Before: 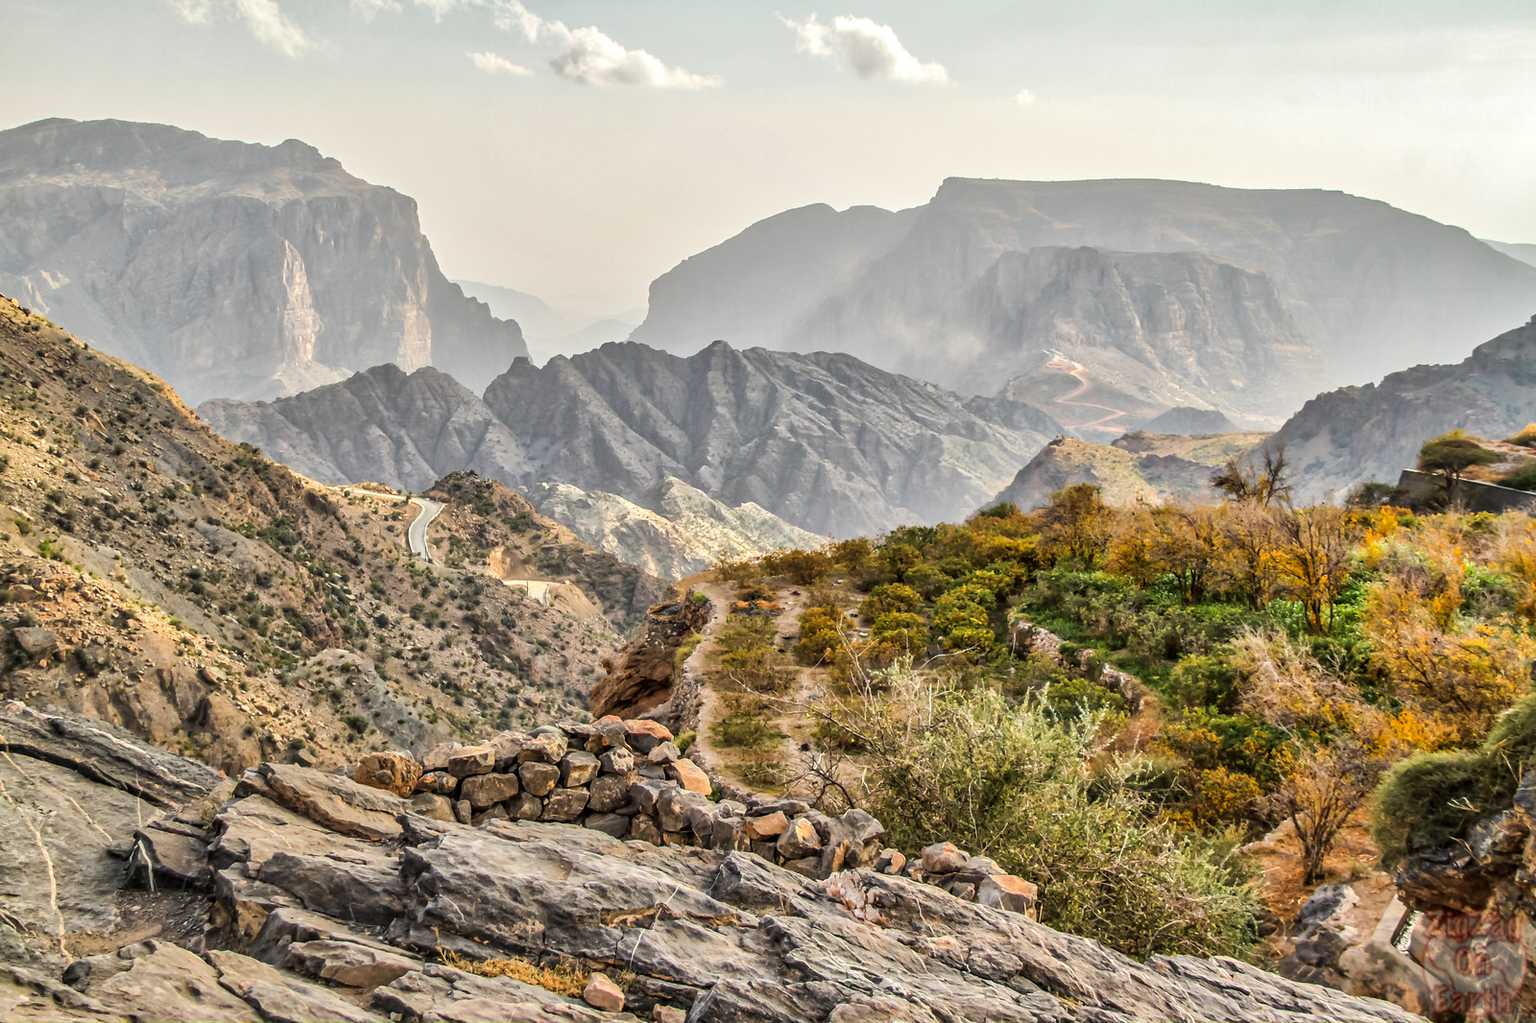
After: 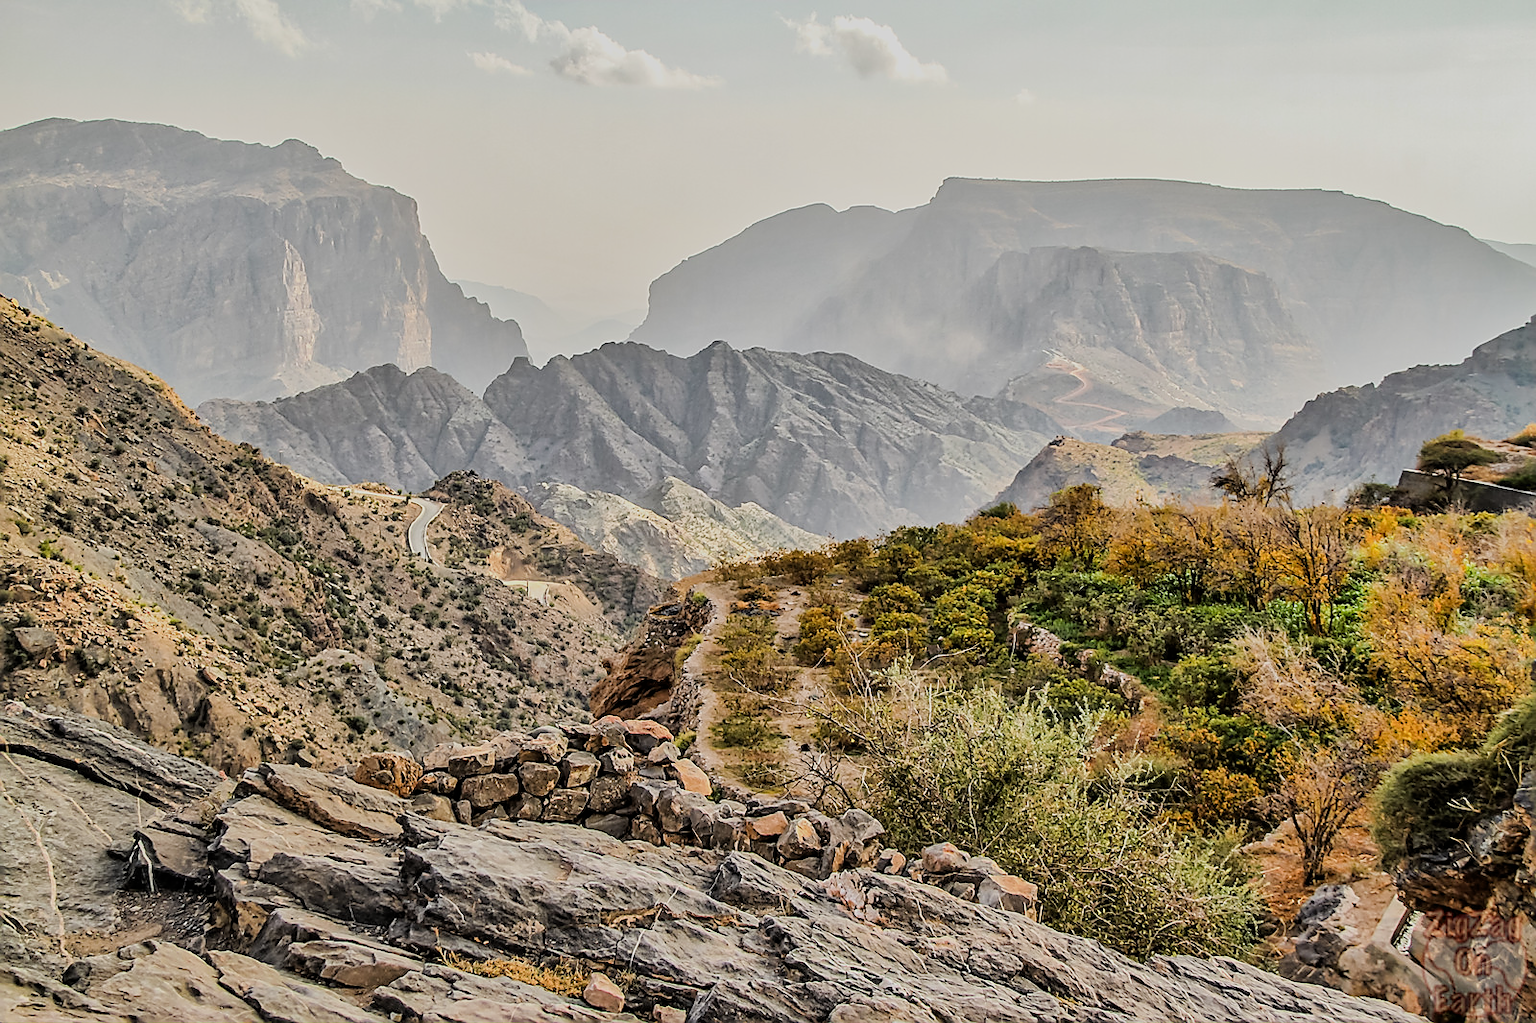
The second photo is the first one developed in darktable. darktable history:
filmic rgb: black relative exposure -7.65 EV, white relative exposure 4.56 EV, hardness 3.61
sharpen: radius 1.4, amount 1.25, threshold 0.7
